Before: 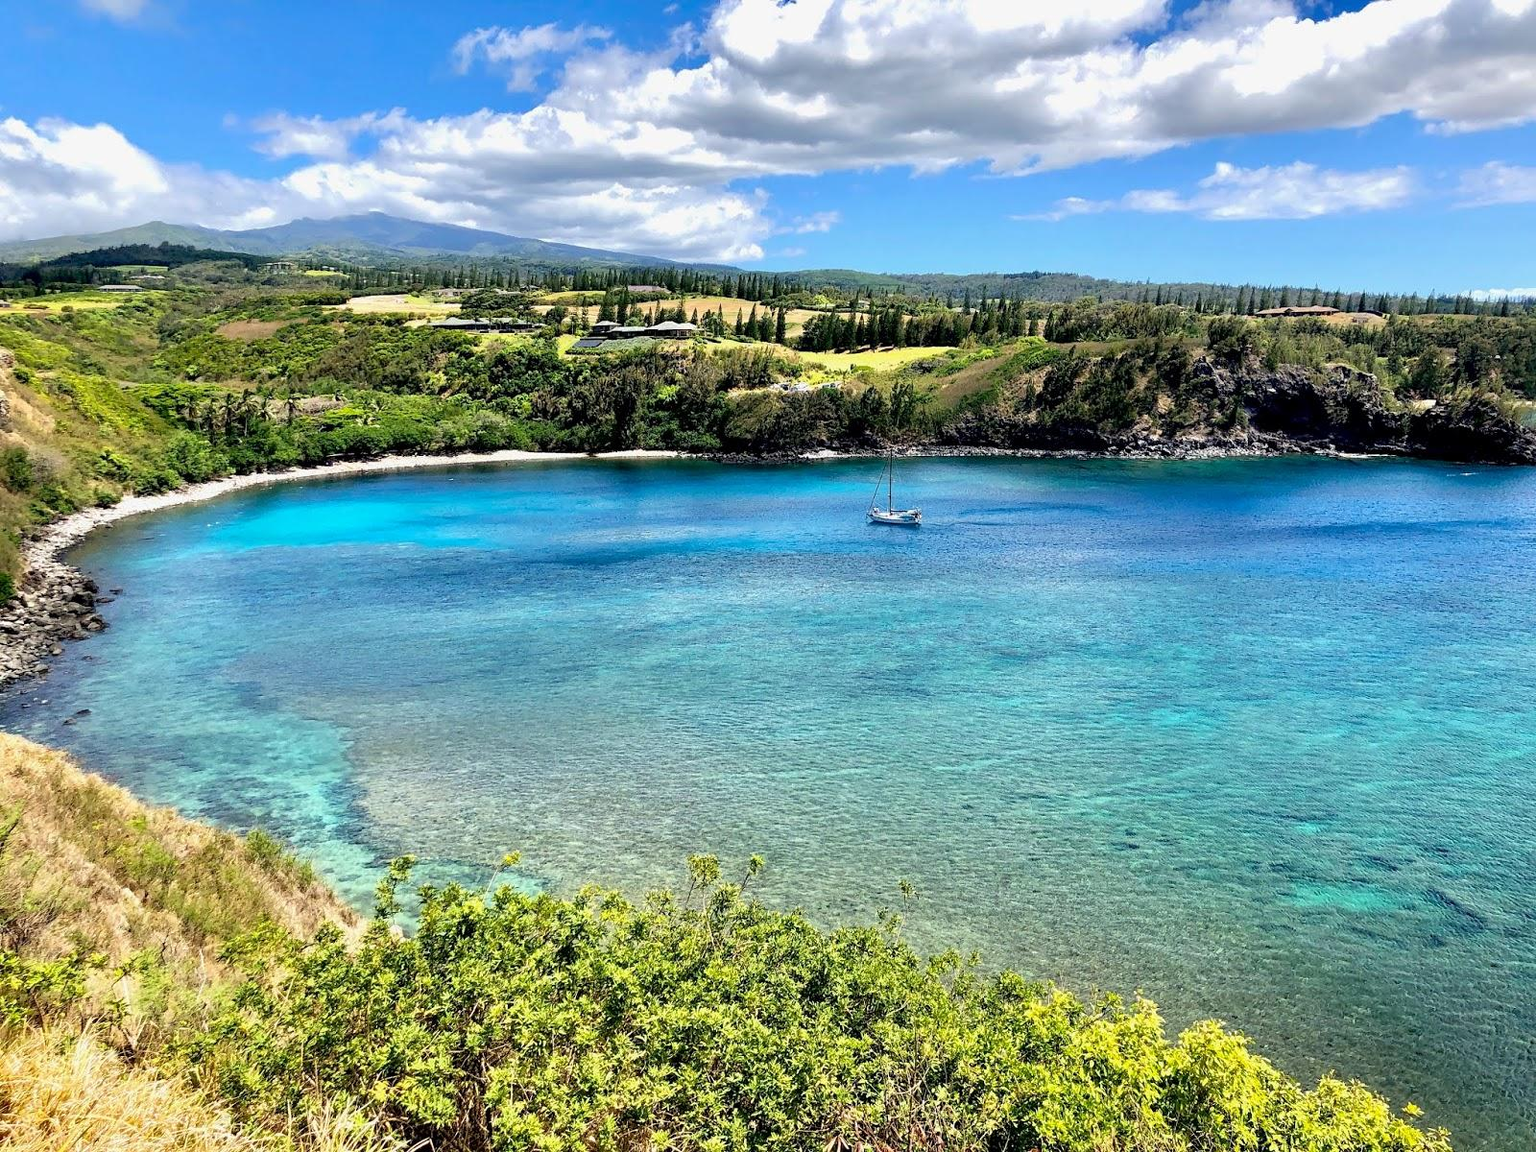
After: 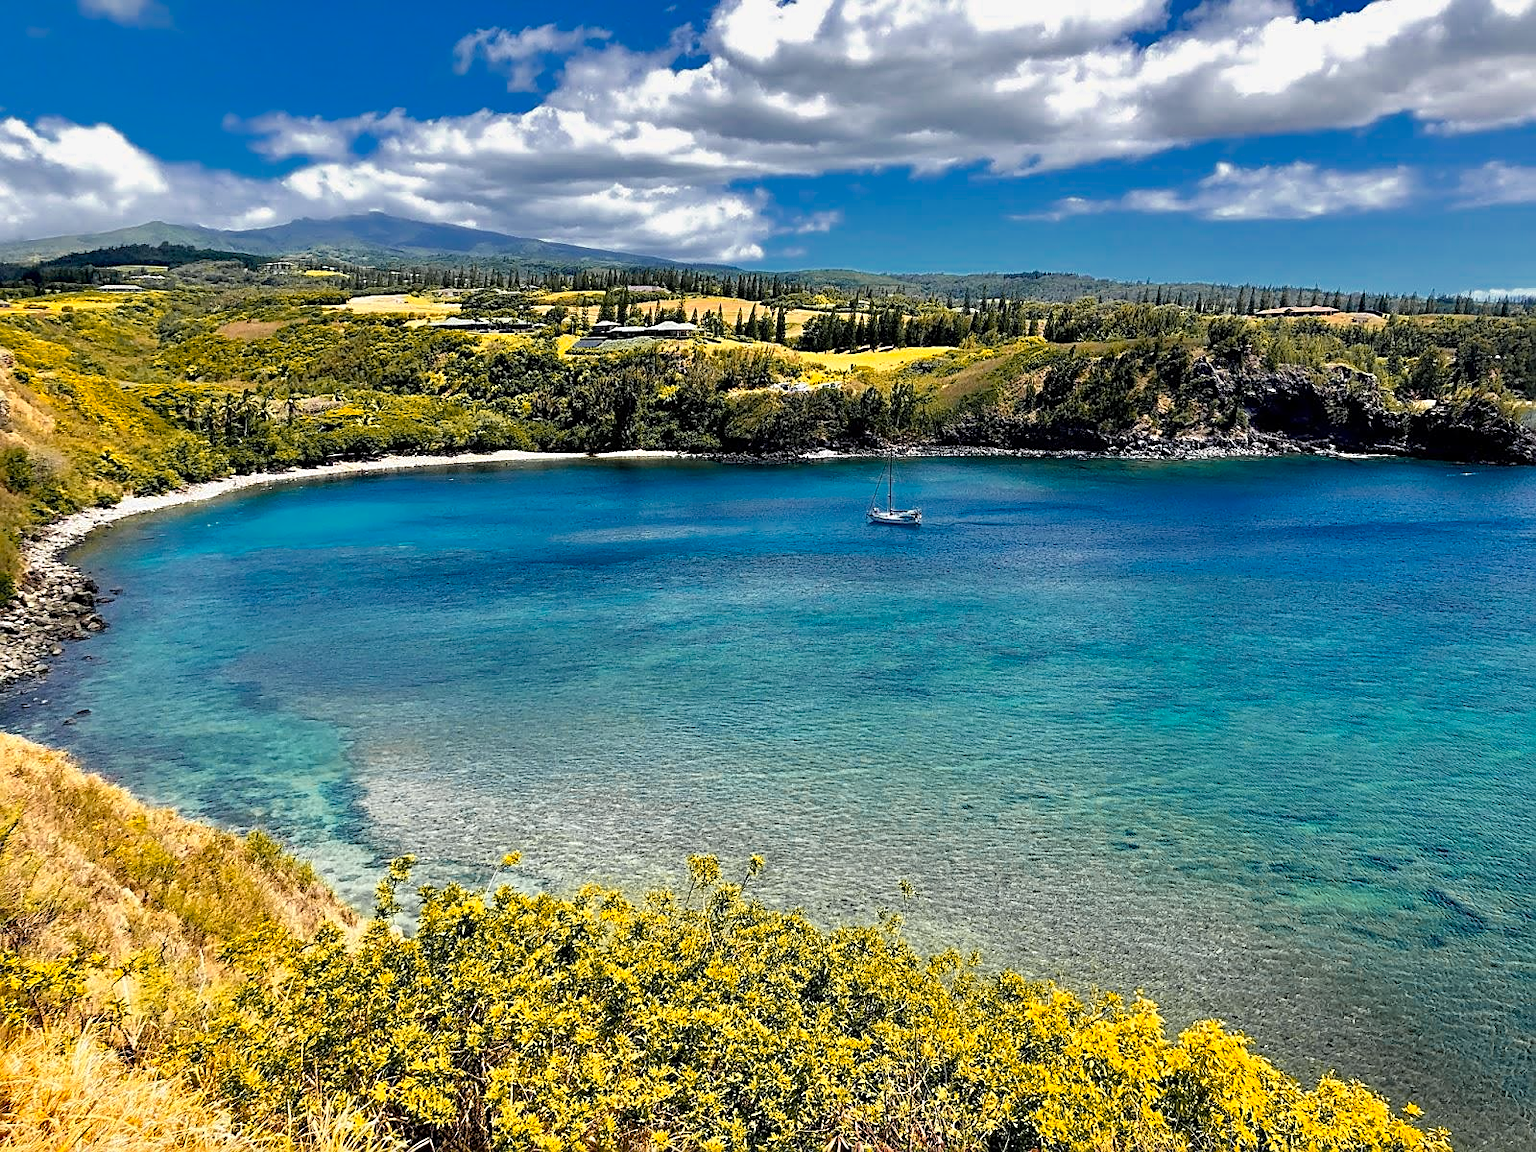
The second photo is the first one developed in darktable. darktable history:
sharpen: on, module defaults
color zones: curves: ch0 [(0, 0.499) (0.143, 0.5) (0.286, 0.5) (0.429, 0.476) (0.571, 0.284) (0.714, 0.243) (0.857, 0.449) (1, 0.499)]; ch1 [(0, 0.532) (0.143, 0.645) (0.286, 0.696) (0.429, 0.211) (0.571, 0.504) (0.714, 0.493) (0.857, 0.495) (1, 0.532)]; ch2 [(0, 0.5) (0.143, 0.5) (0.286, 0.427) (0.429, 0.324) (0.571, 0.5) (0.714, 0.5) (0.857, 0.5) (1, 0.5)]
